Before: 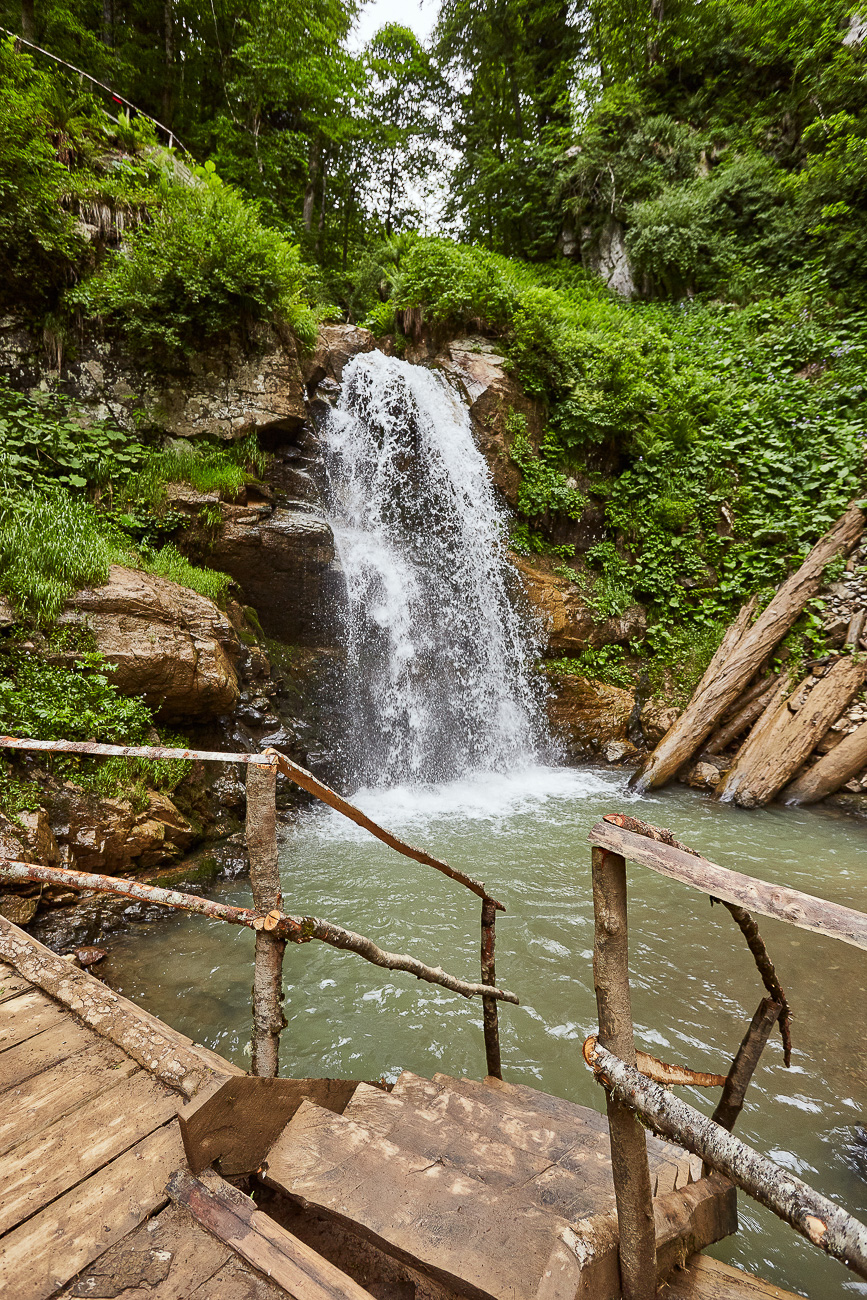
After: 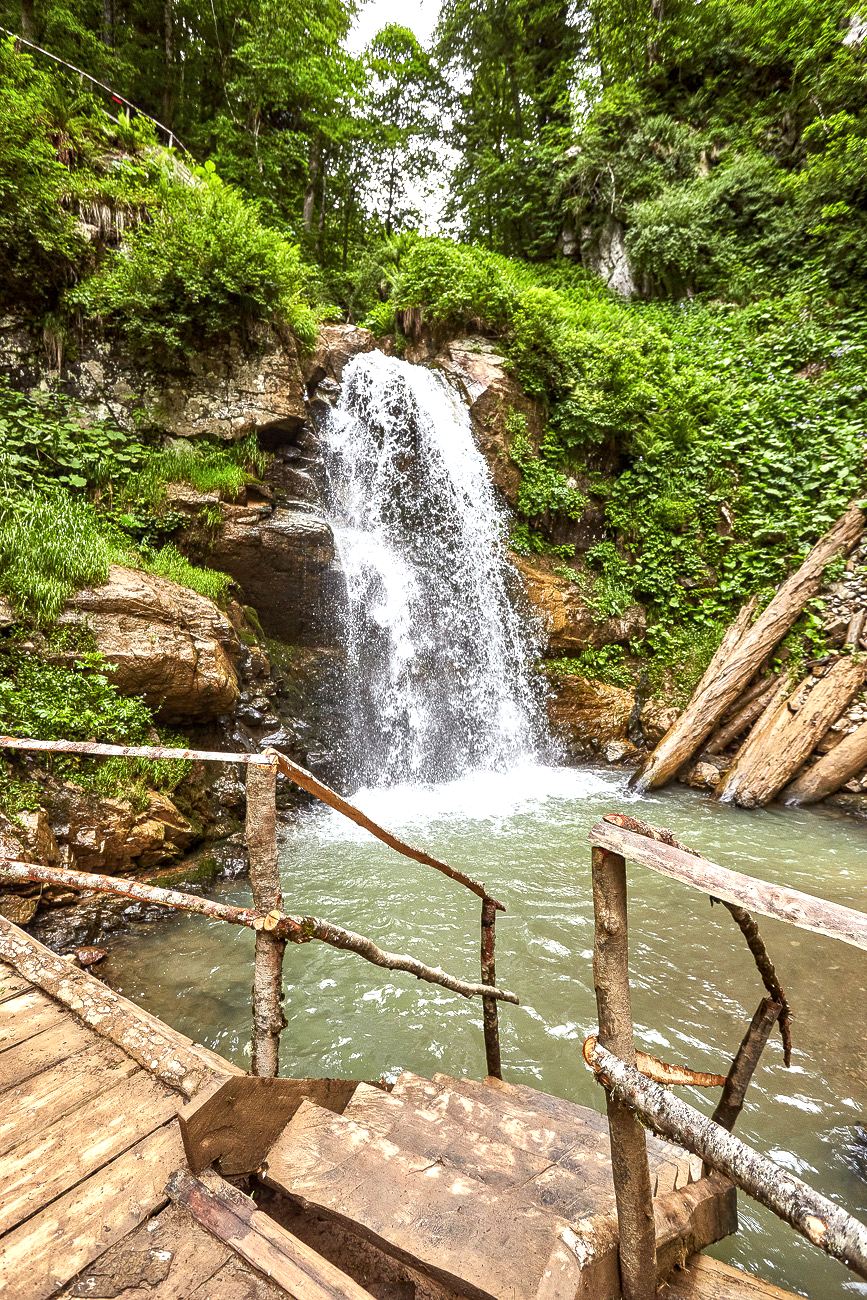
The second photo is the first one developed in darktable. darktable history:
exposure: black level correction 0, exposure 0.7 EV, compensate exposure bias true, compensate highlight preservation false
color calibration: illuminant same as pipeline (D50), x 0.346, y 0.359, temperature 5002.42 K
local contrast: on, module defaults
